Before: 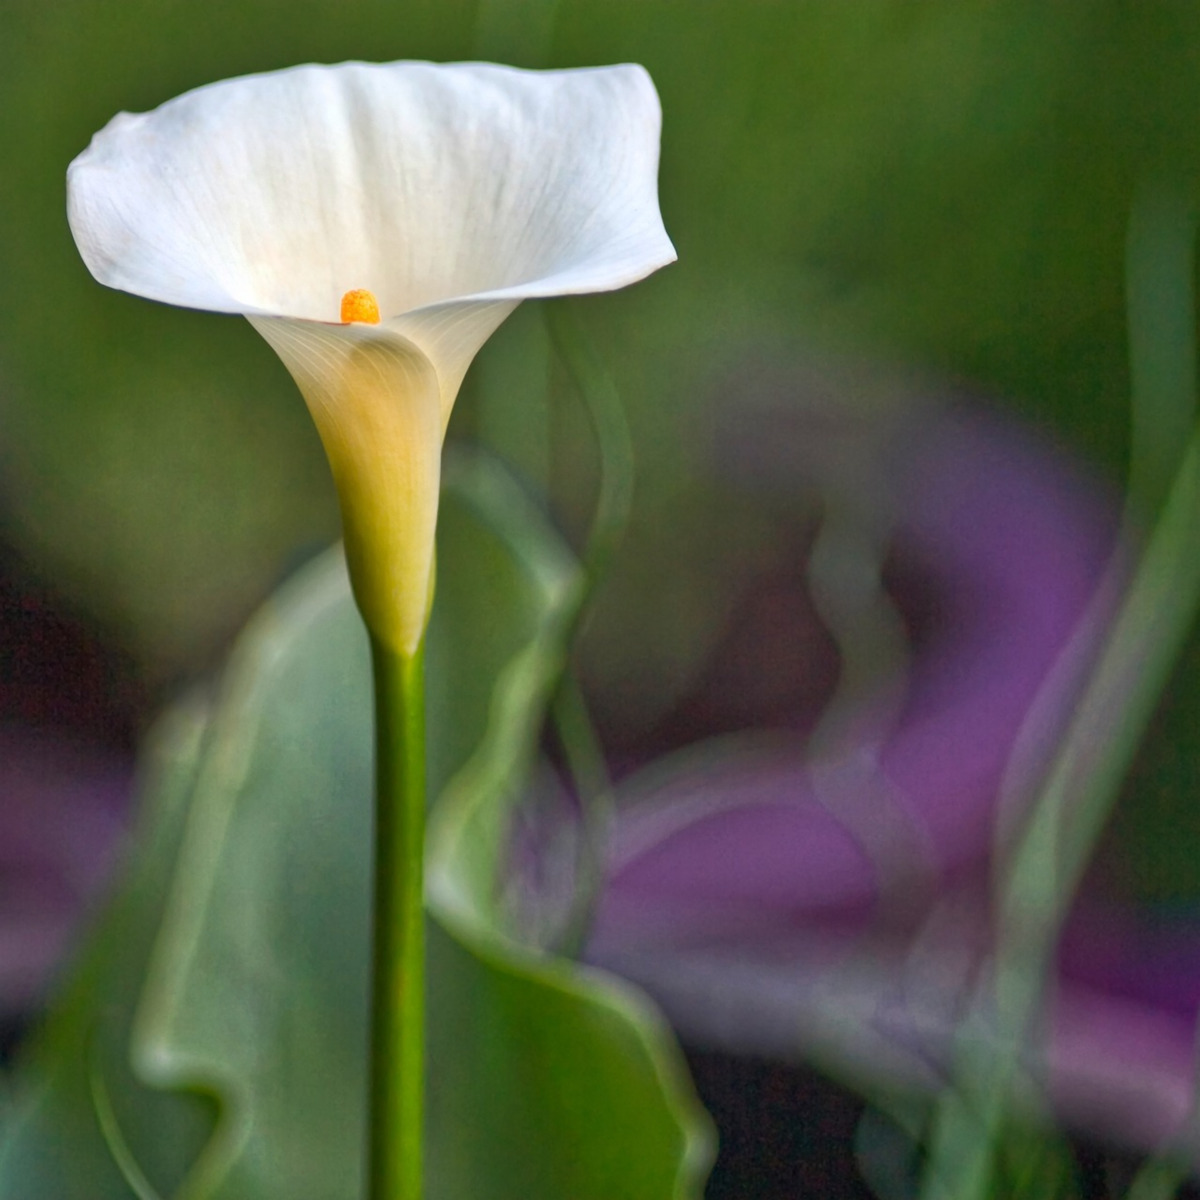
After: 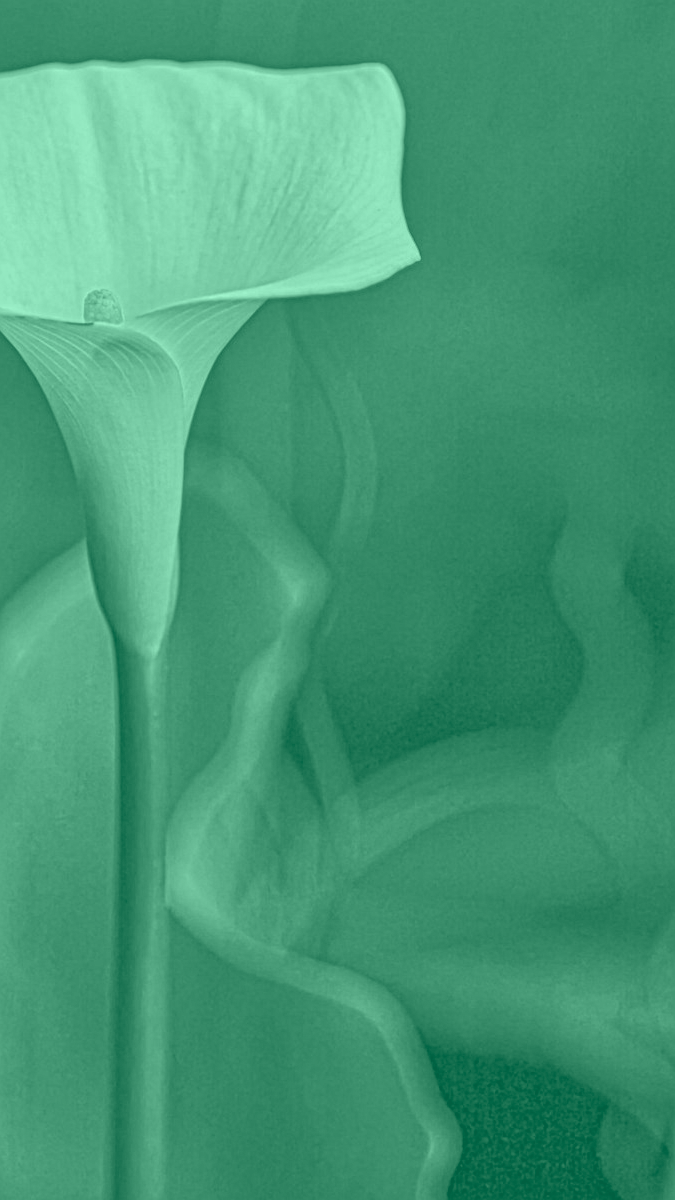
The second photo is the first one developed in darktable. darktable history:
local contrast: mode bilateral grid, contrast 20, coarseness 3, detail 300%, midtone range 0.2
rotate and perspective: automatic cropping off
white balance: red 1.042, blue 1.17
crop: left 21.496%, right 22.254%
colorize: hue 147.6°, saturation 65%, lightness 21.64%
